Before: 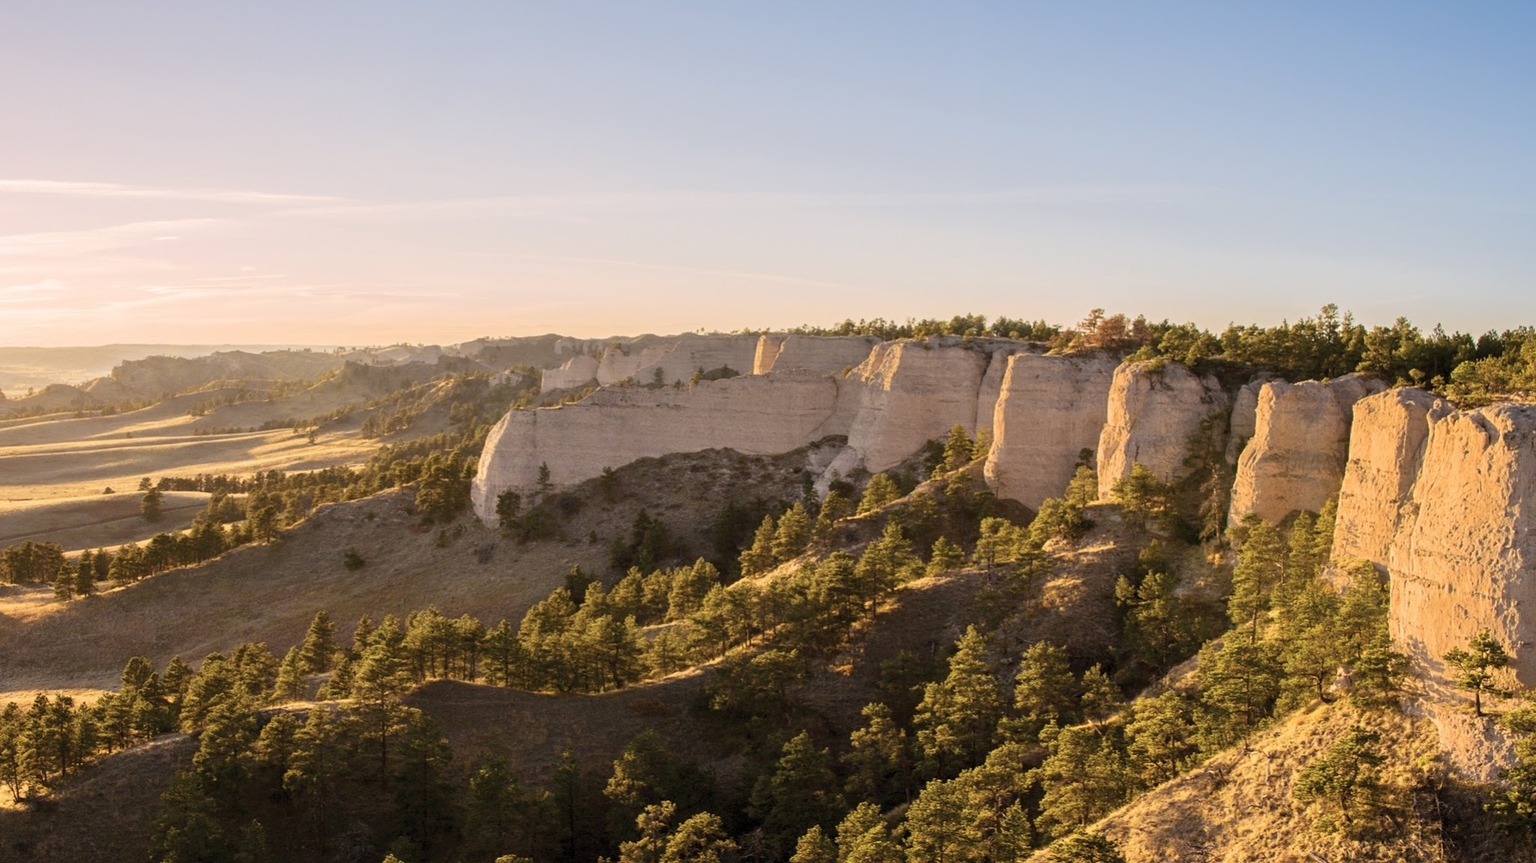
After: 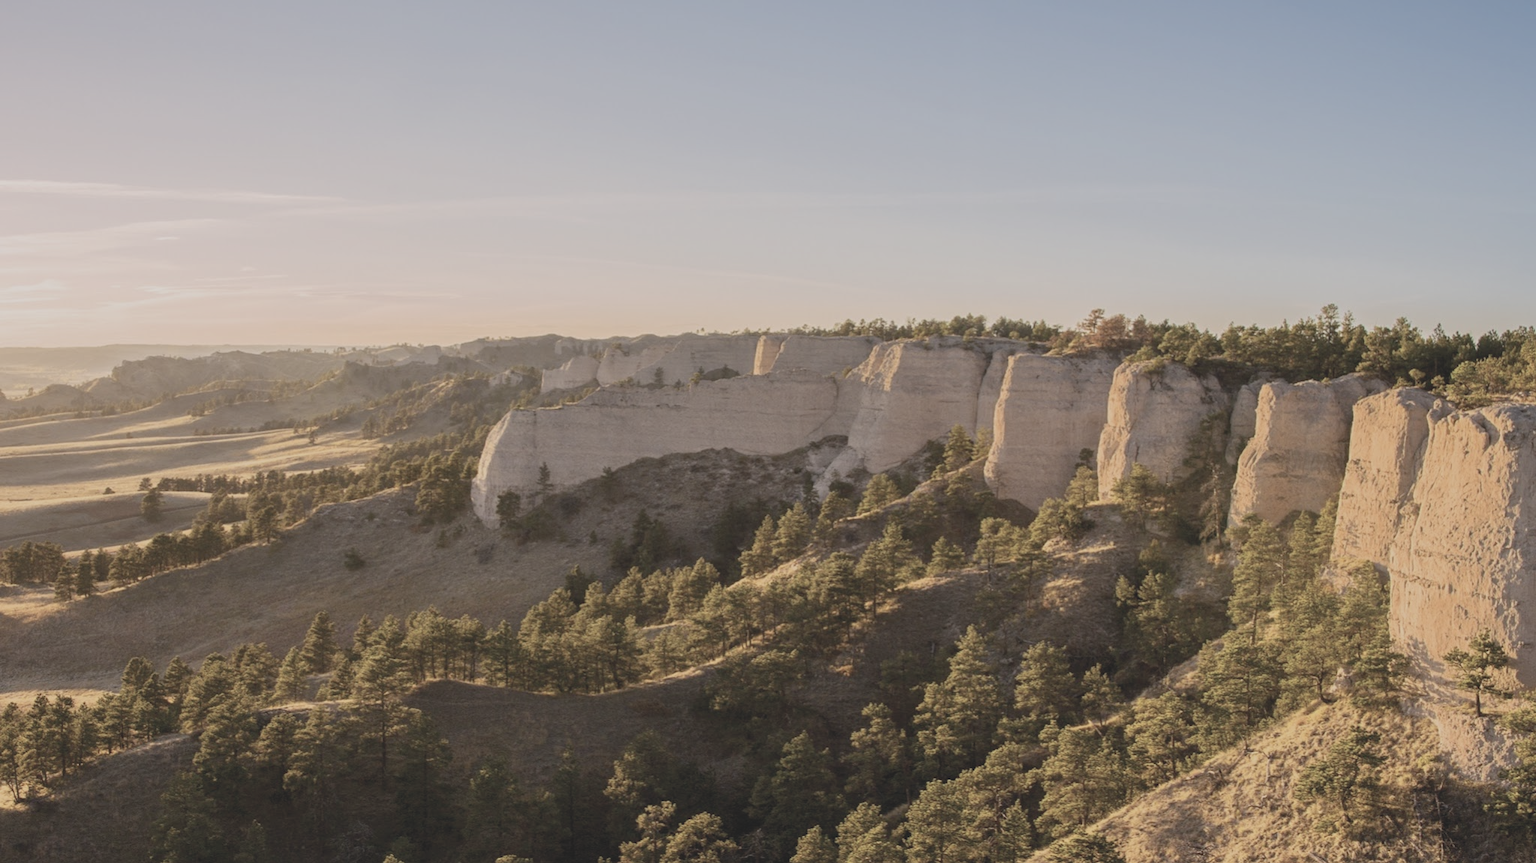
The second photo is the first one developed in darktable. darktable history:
contrast brightness saturation: contrast -0.258, saturation -0.445
